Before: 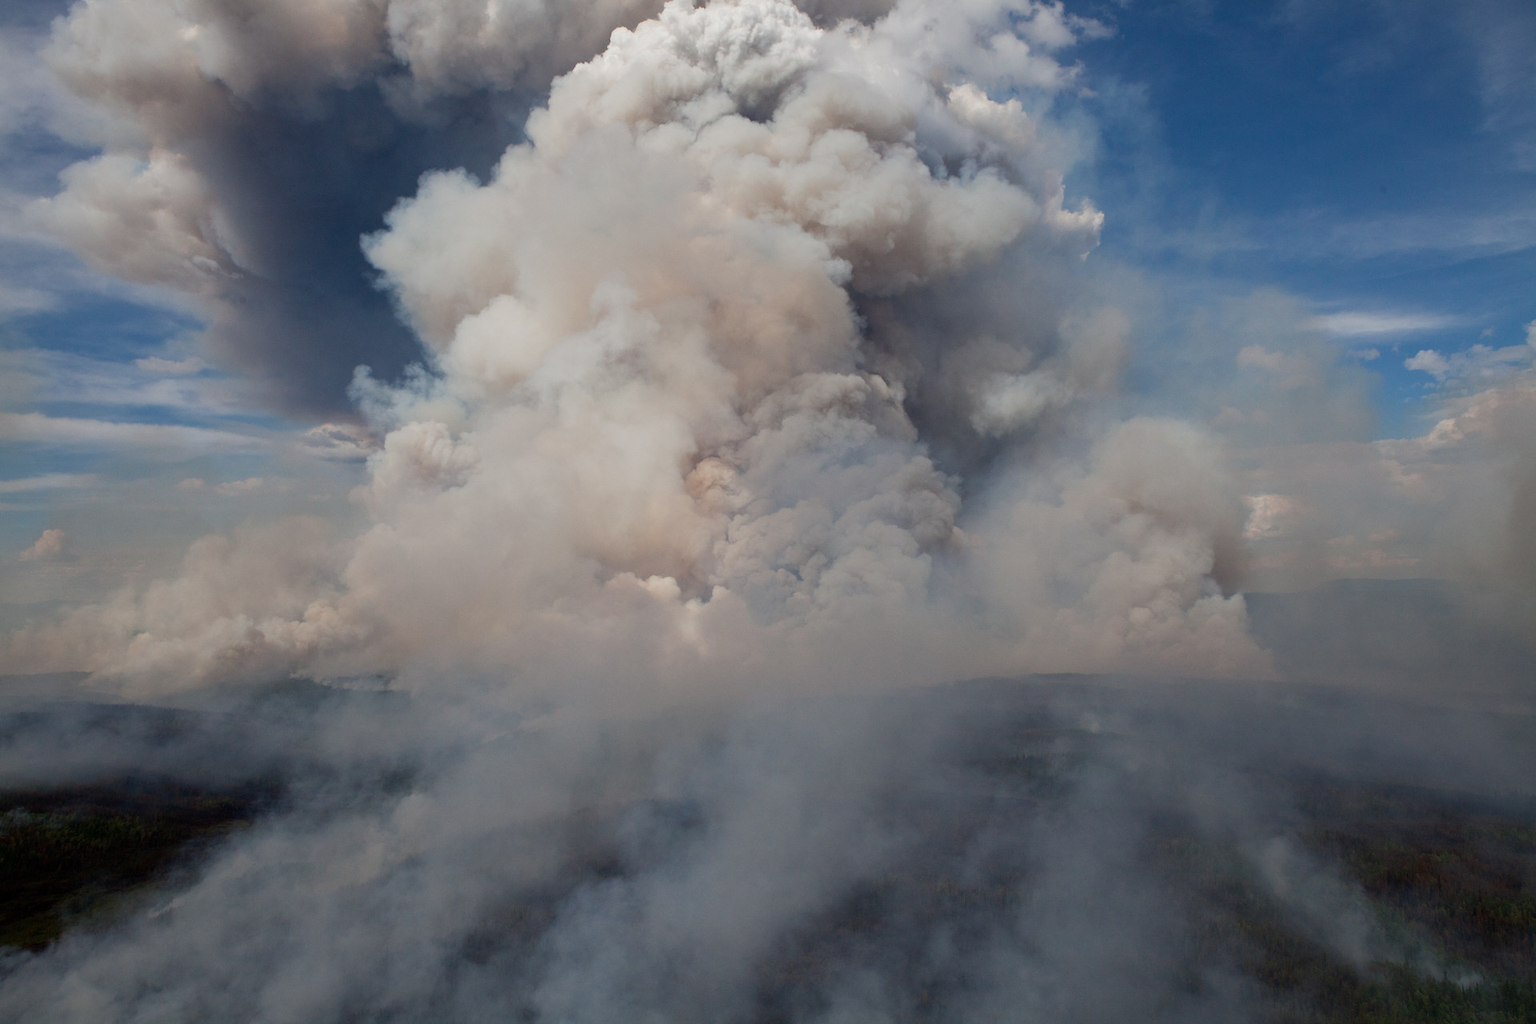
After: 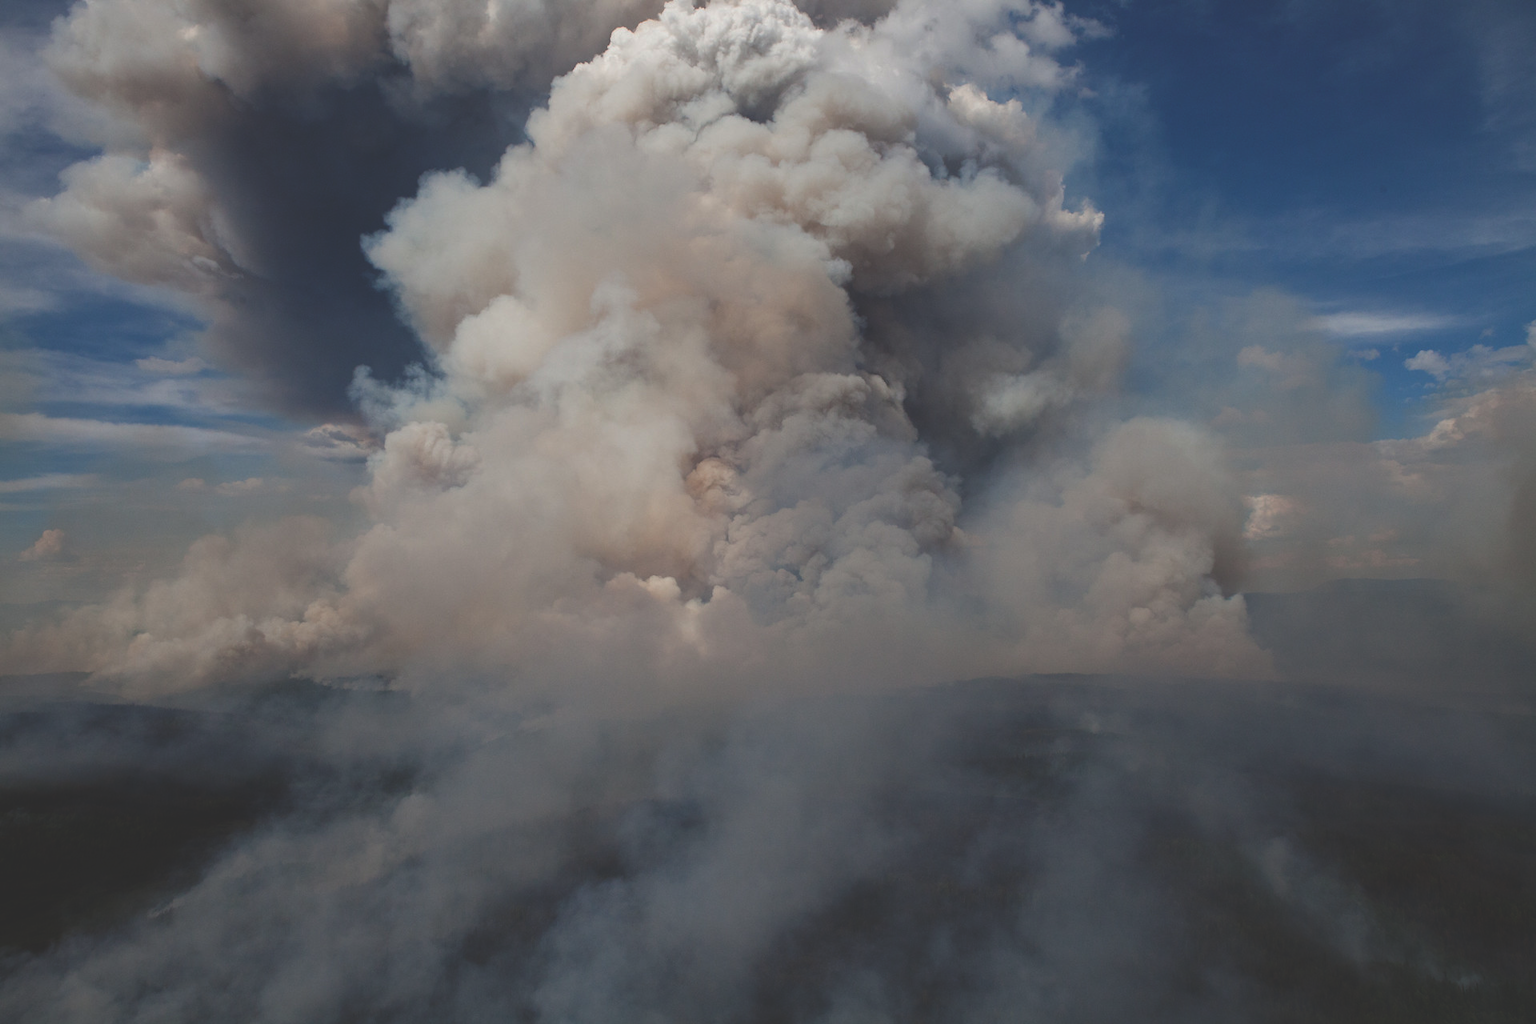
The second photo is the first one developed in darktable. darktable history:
contrast brightness saturation: contrast 0.08, saturation 0.02
bloom: size 38%, threshold 95%, strength 30%
rgb curve: curves: ch0 [(0, 0.186) (0.314, 0.284) (0.775, 0.708) (1, 1)], compensate middle gray true, preserve colors none
